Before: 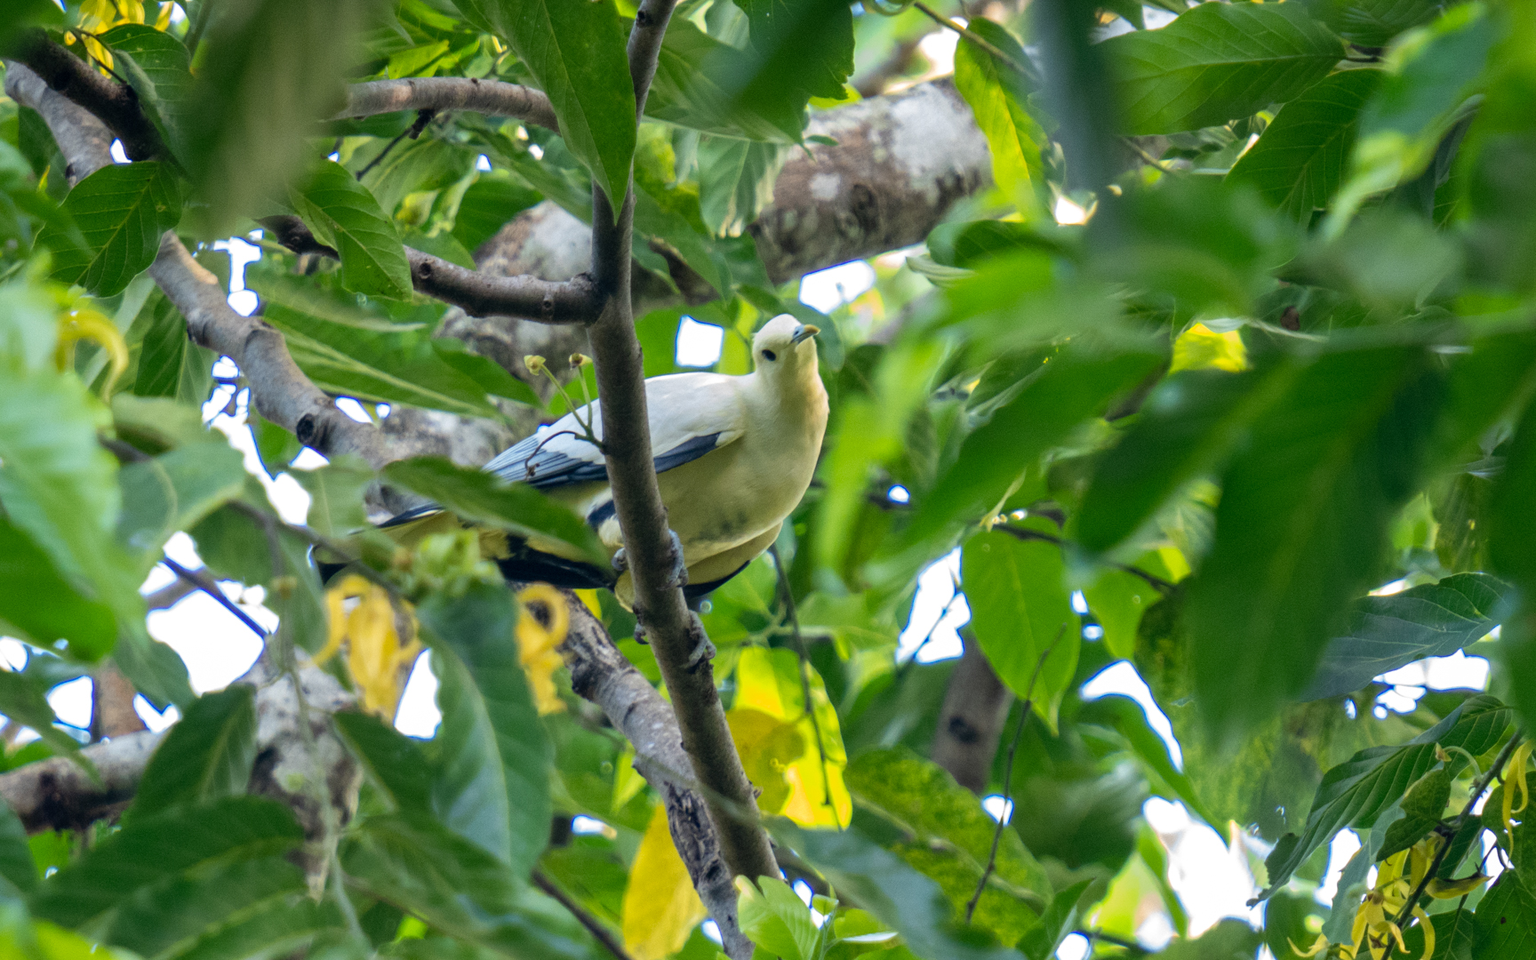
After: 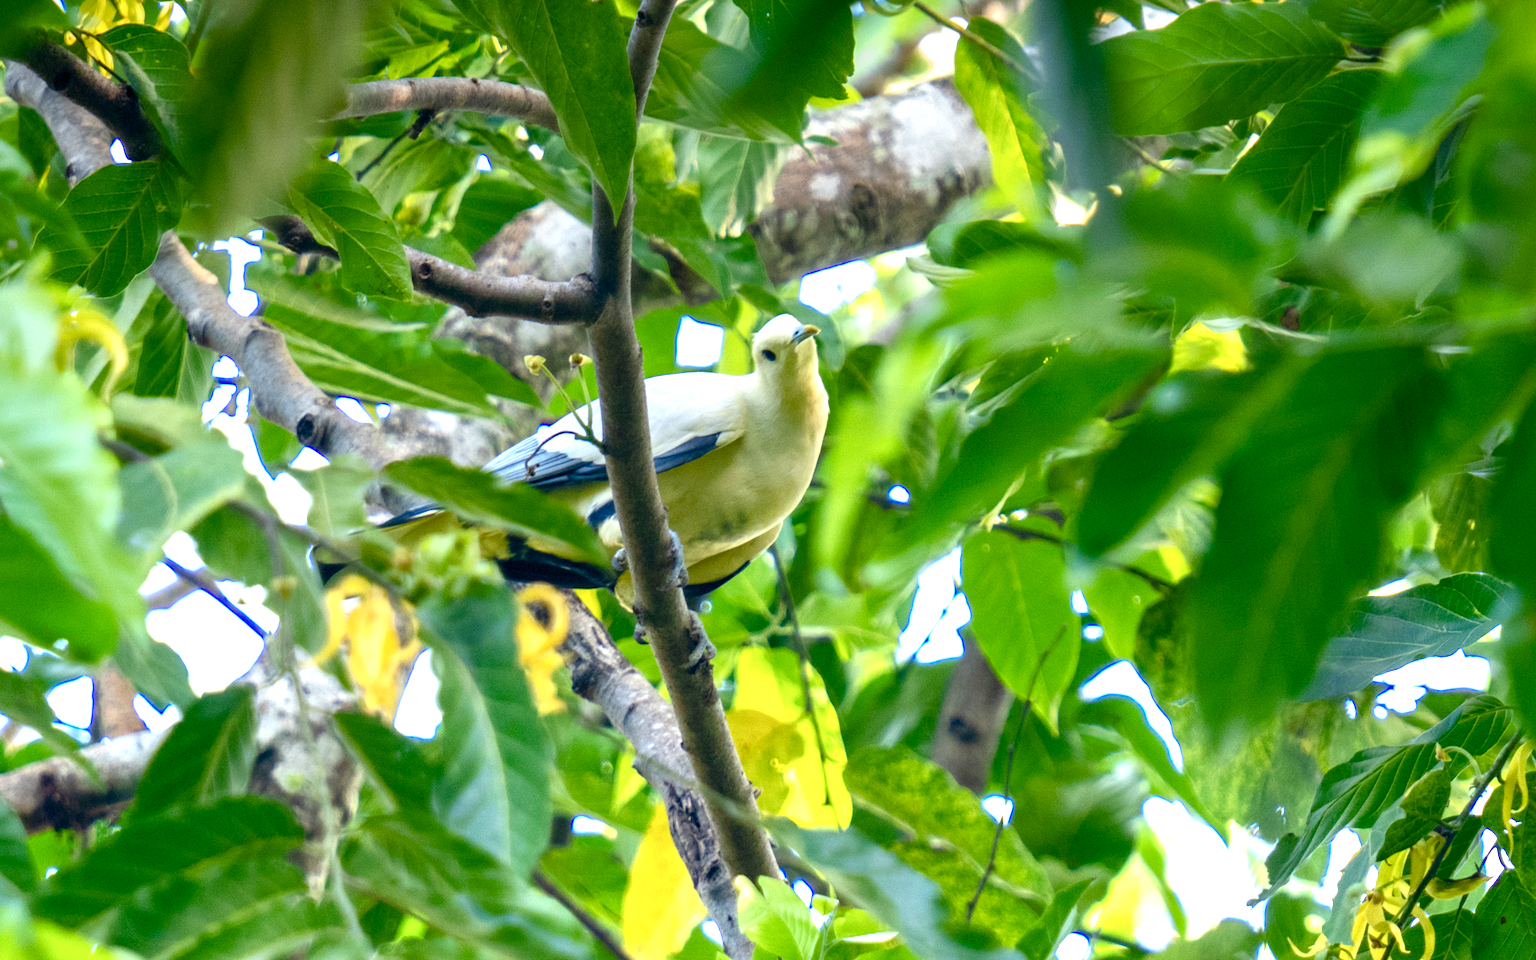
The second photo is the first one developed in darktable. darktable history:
exposure: black level correction 0.001, exposure 1.05 EV, compensate exposure bias true, compensate highlight preservation false
graduated density: on, module defaults
color balance rgb: perceptual saturation grading › global saturation 20%, perceptual saturation grading › highlights -25%, perceptual saturation grading › shadows 50%
